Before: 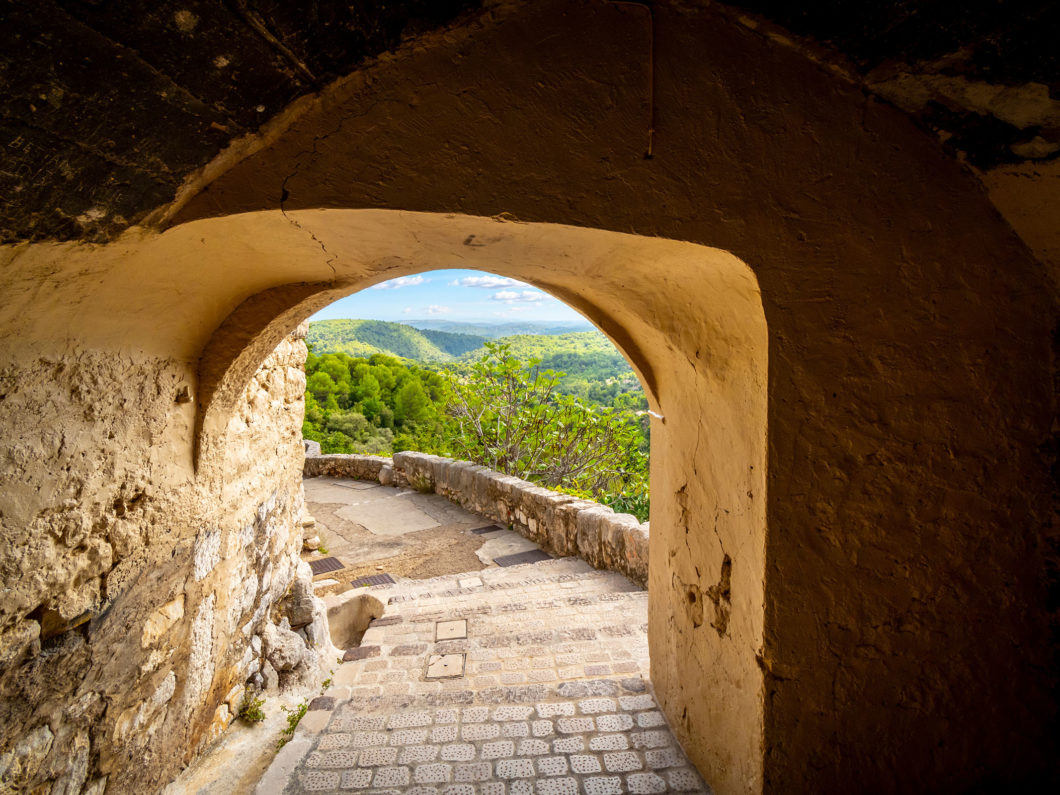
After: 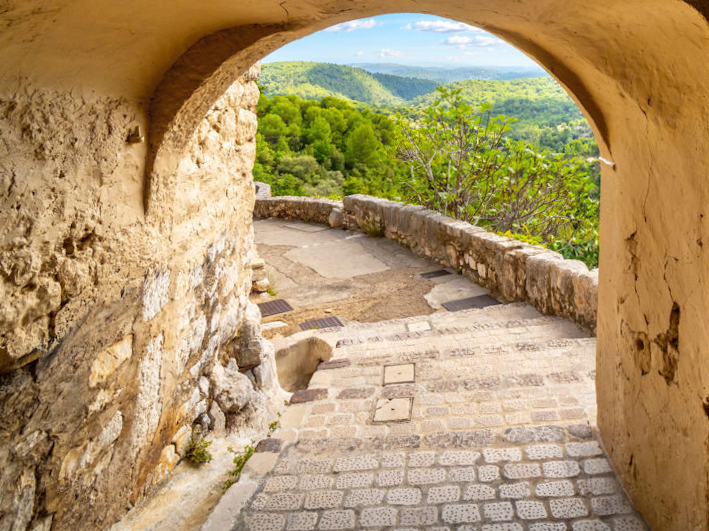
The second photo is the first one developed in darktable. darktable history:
crop and rotate: angle -0.82°, left 3.85%, top 31.828%, right 27.992%
bloom: size 13.65%, threshold 98.39%, strength 4.82%
